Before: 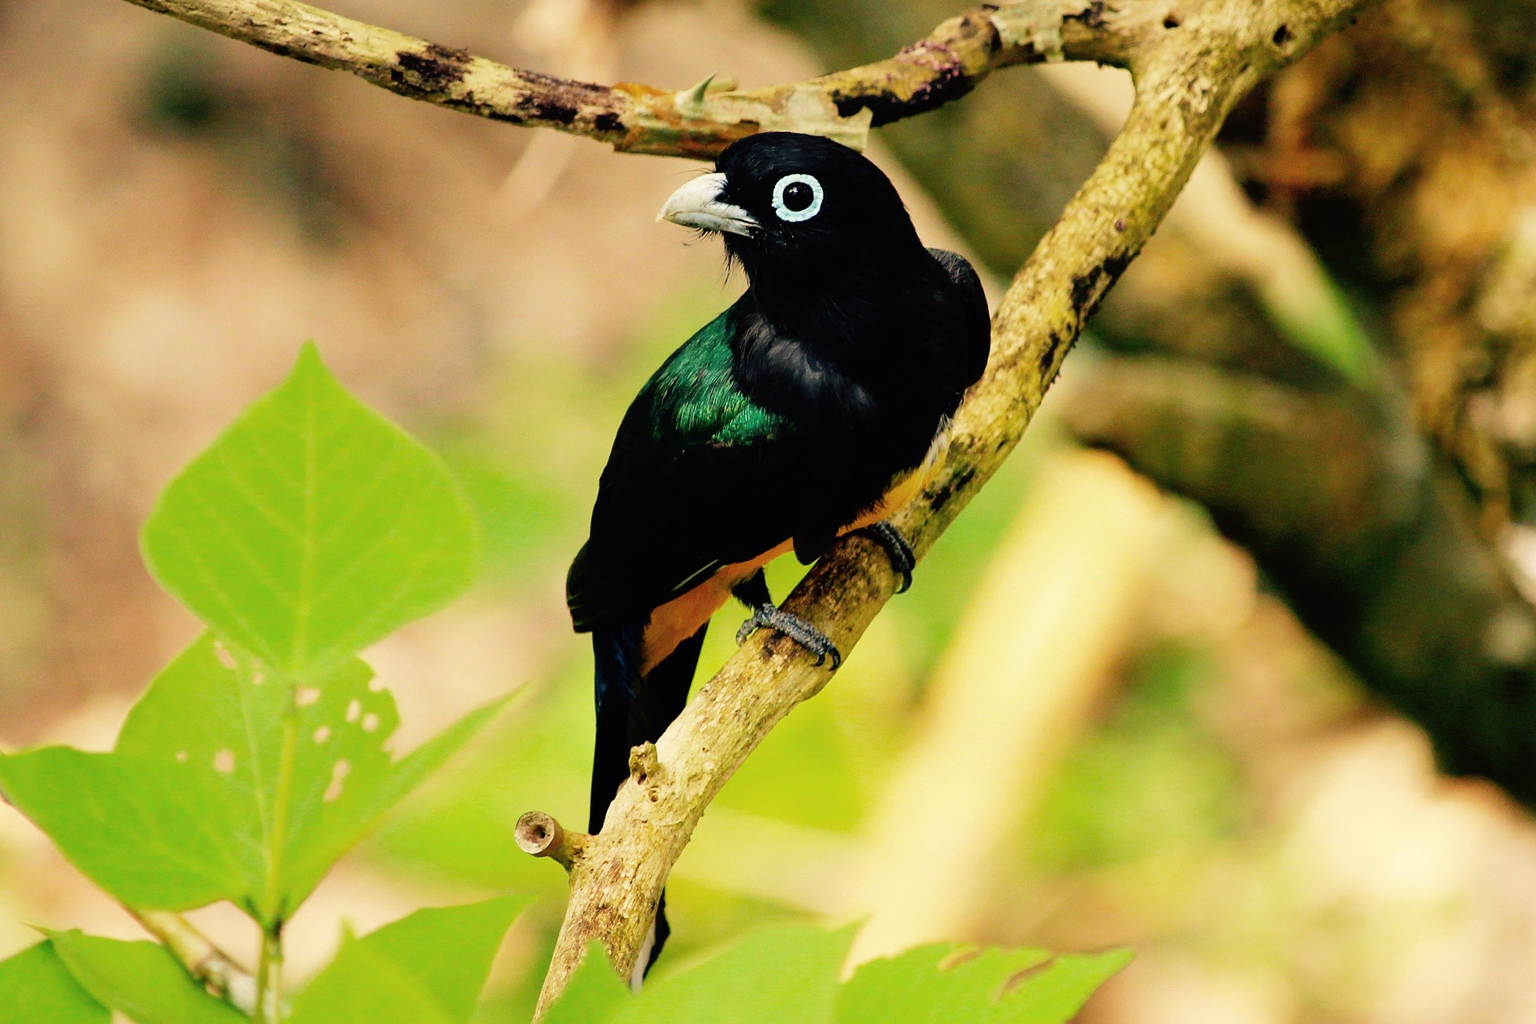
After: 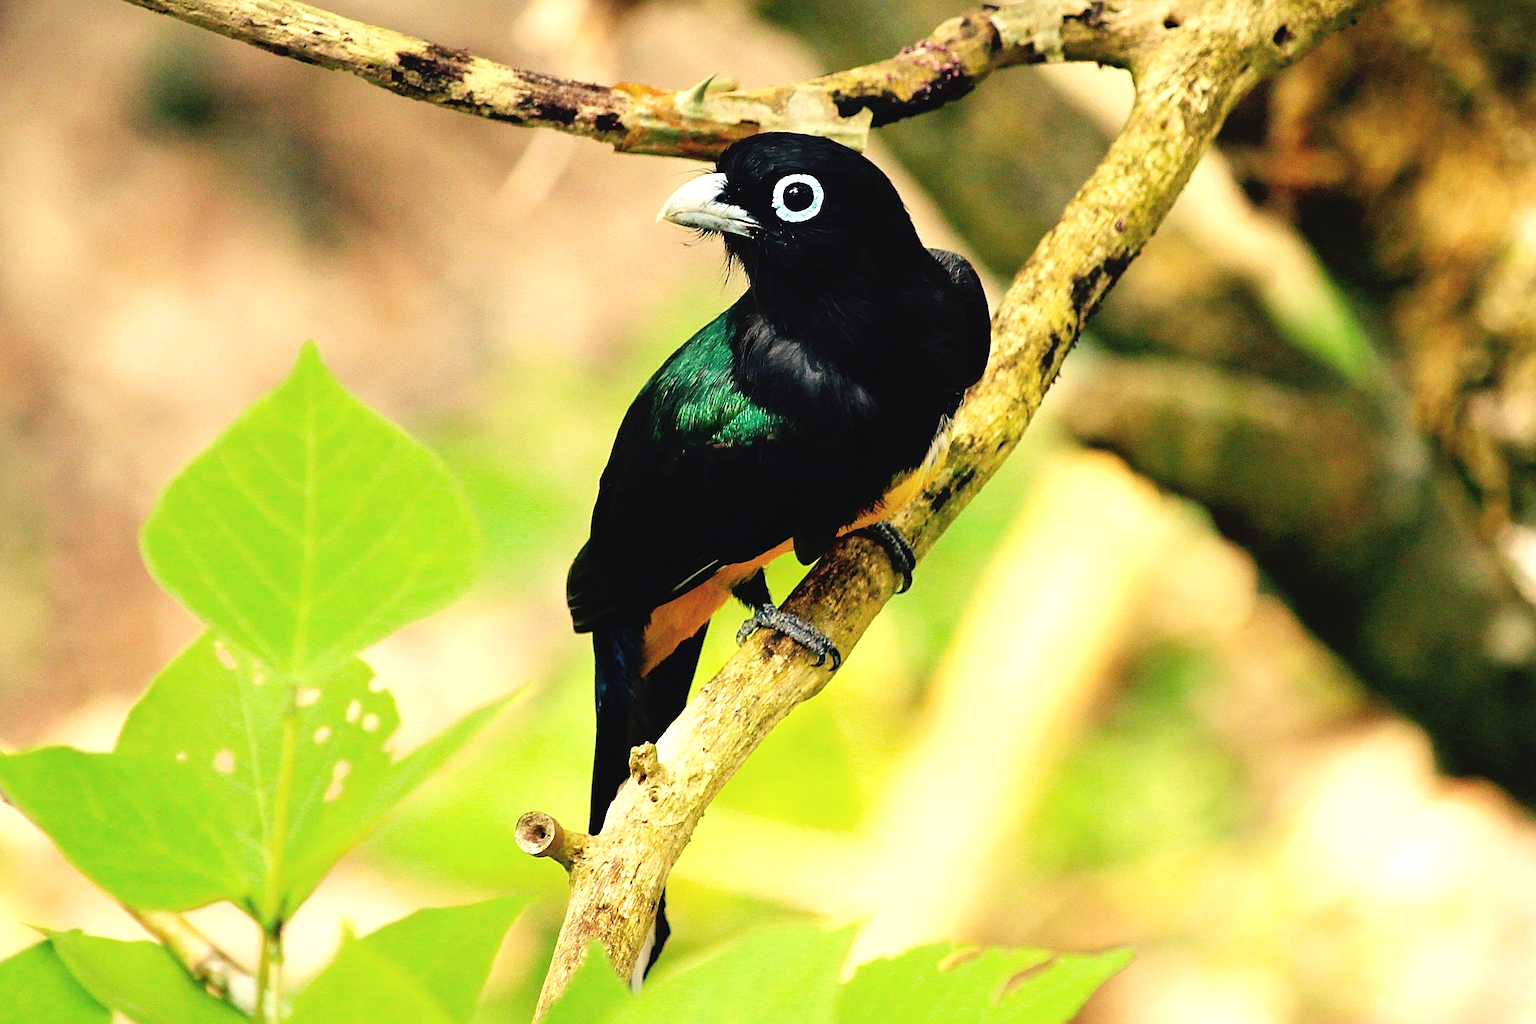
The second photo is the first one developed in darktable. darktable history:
white balance: red 0.982, blue 1.018
sharpen: on, module defaults
exposure: black level correction -0.002, exposure 0.54 EV, compensate highlight preservation false
